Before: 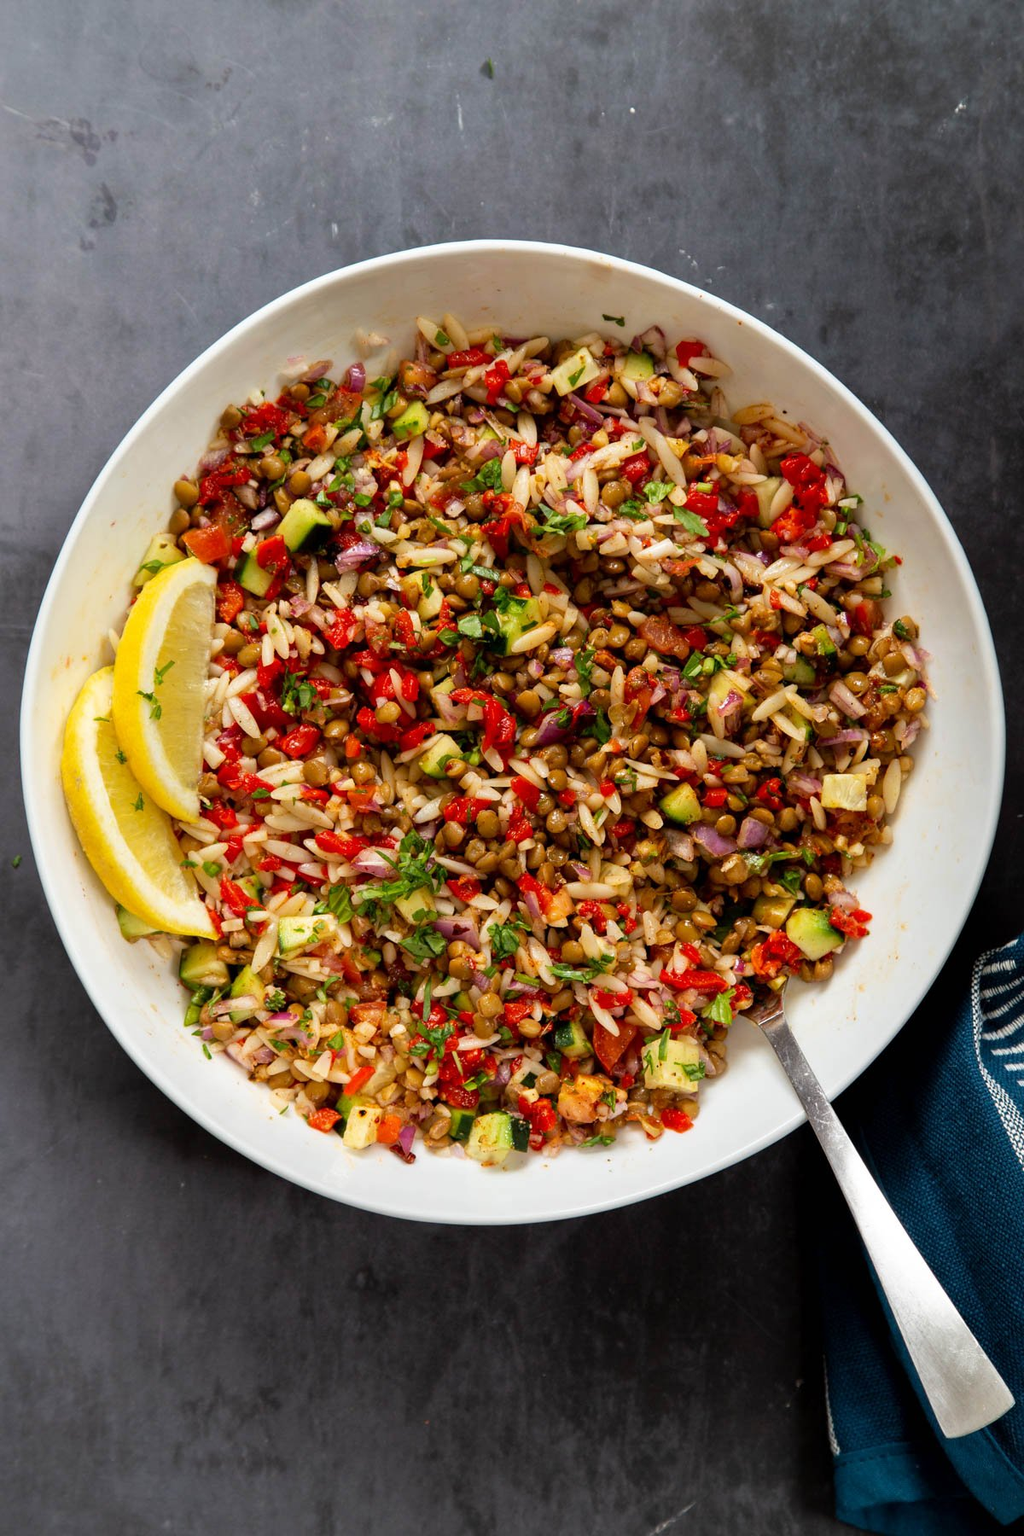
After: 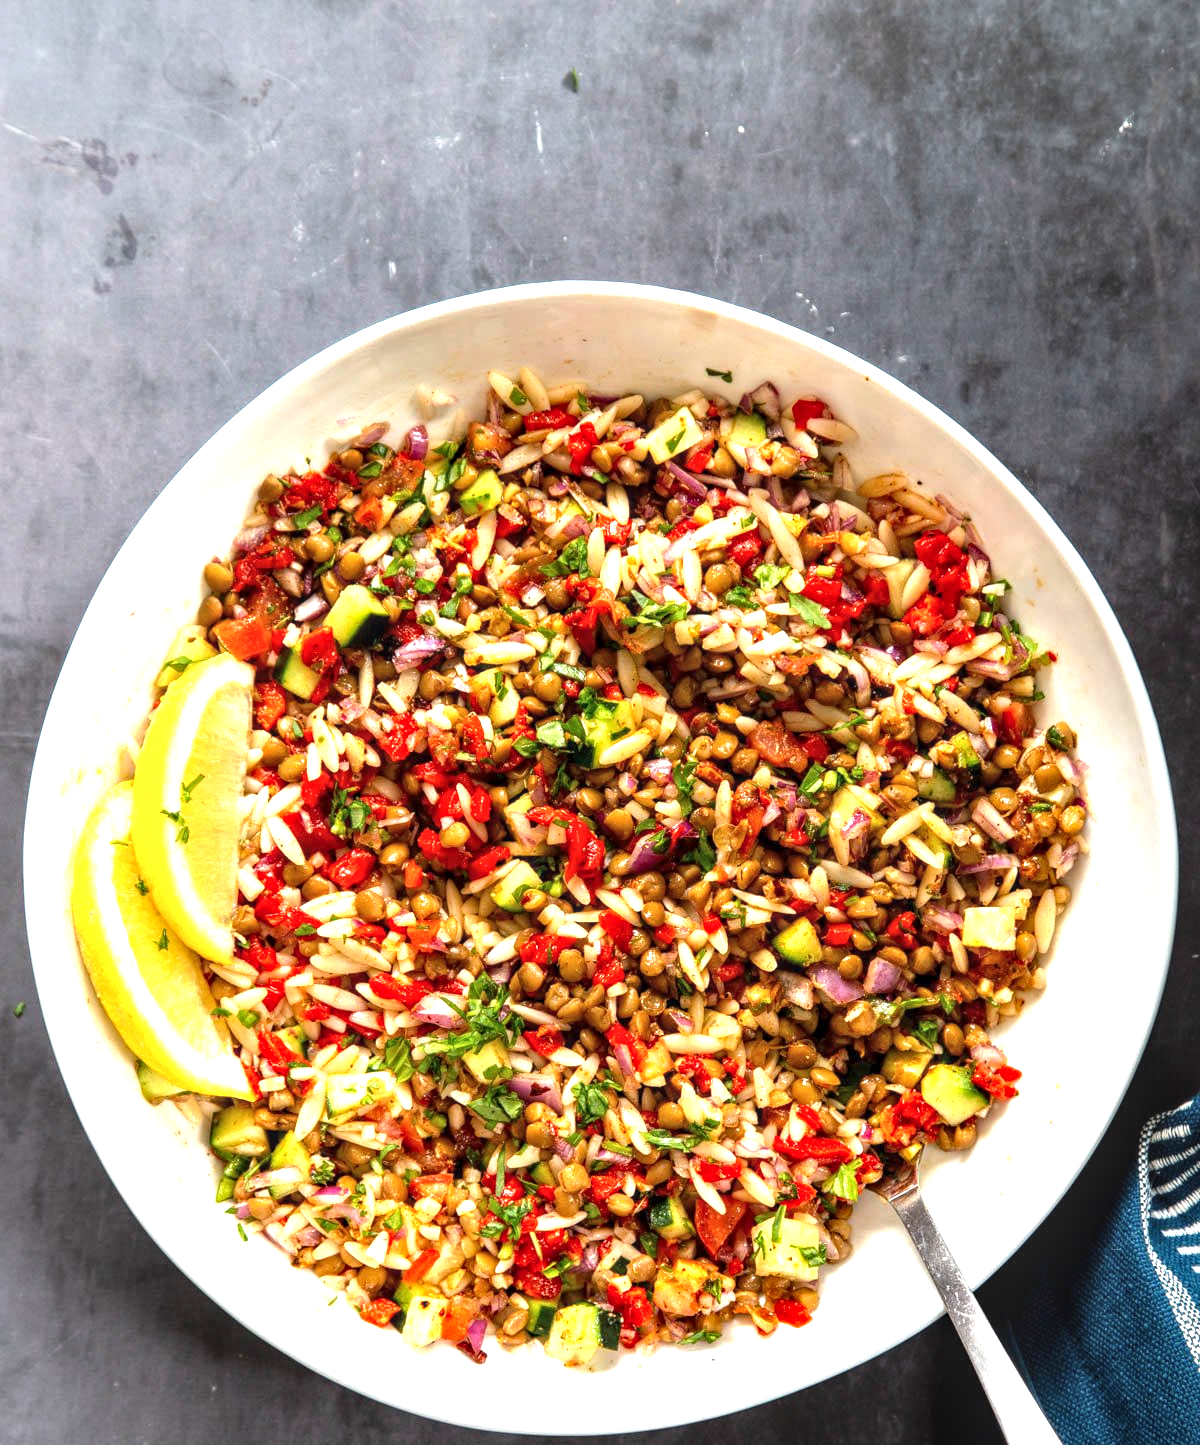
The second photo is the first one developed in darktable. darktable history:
exposure: black level correction -0.002, exposure 1.11 EV, compensate highlight preservation false
crop: bottom 19.703%
local contrast: highlights 43%, shadows 63%, detail 136%, midtone range 0.519
